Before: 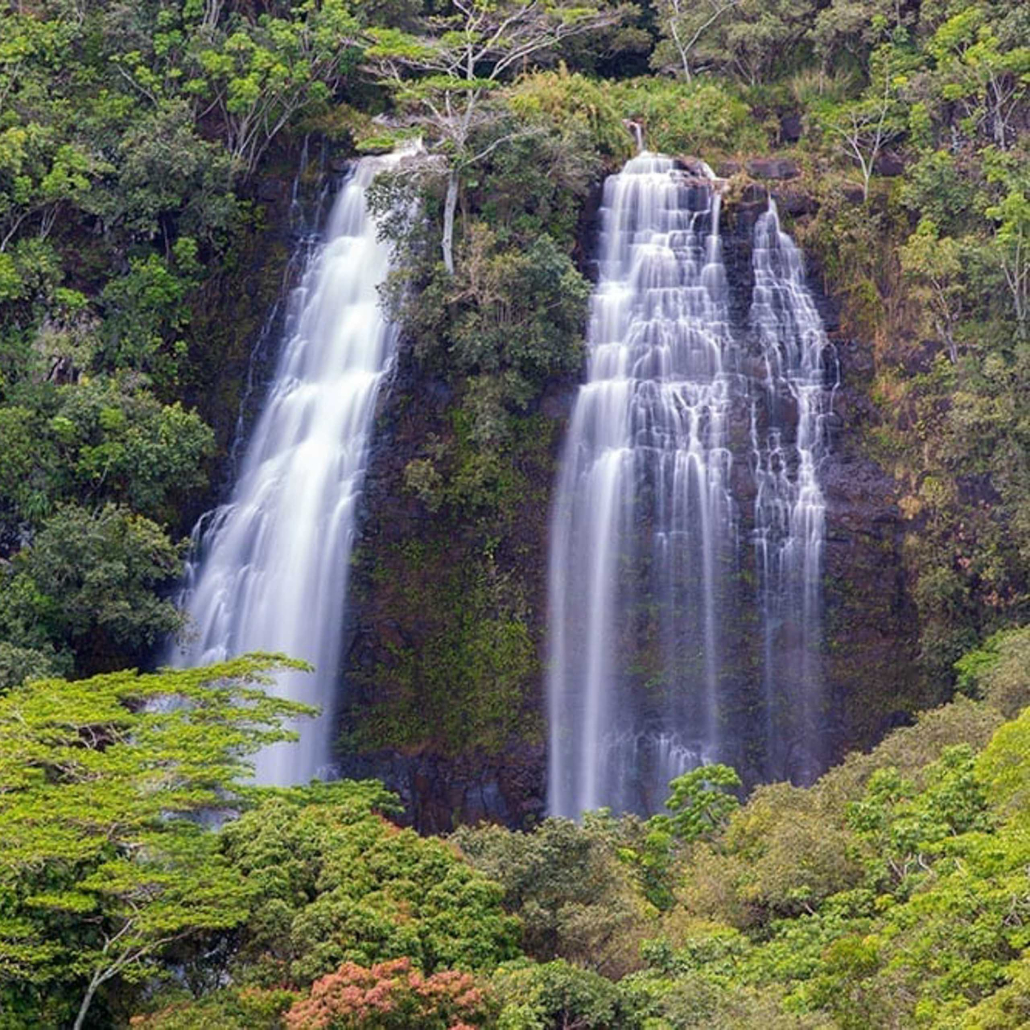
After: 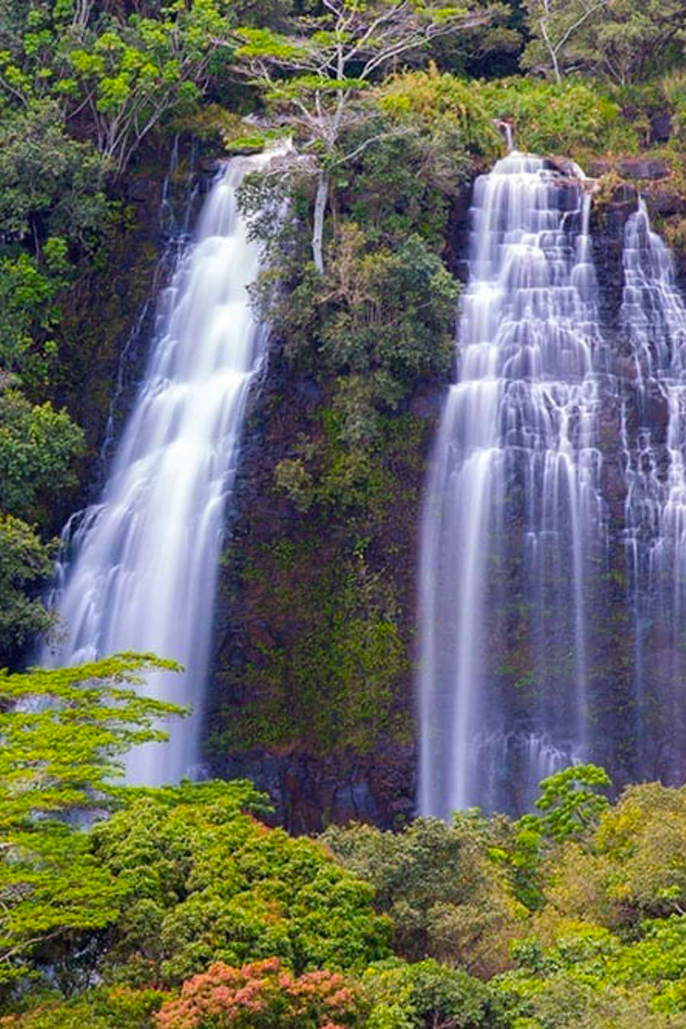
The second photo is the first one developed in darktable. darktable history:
crop and rotate: left 12.648%, right 20.685%
color balance rgb: perceptual saturation grading › global saturation 25%, global vibrance 20%
